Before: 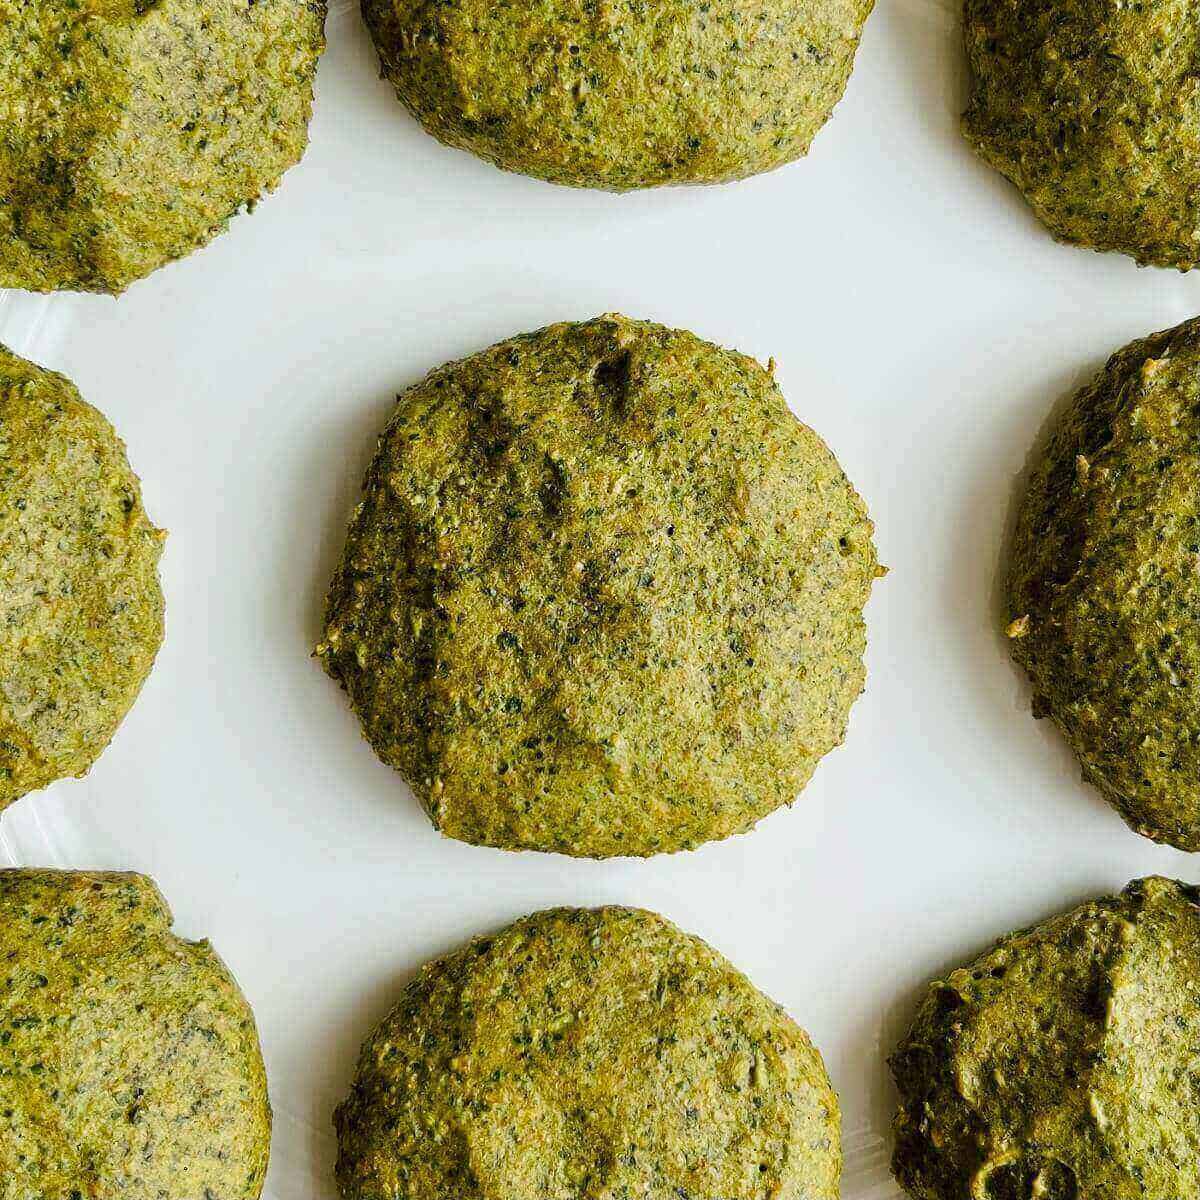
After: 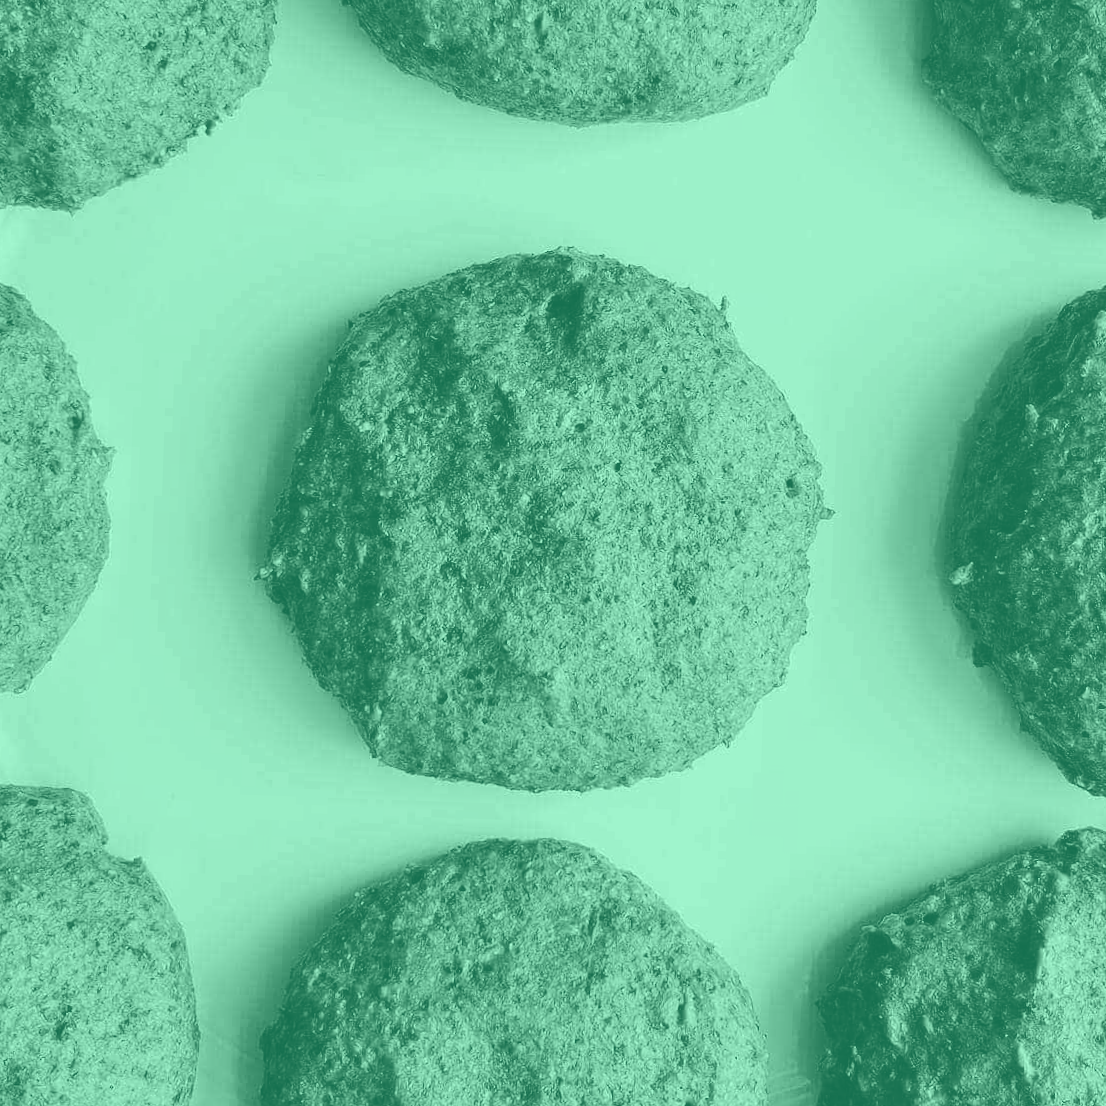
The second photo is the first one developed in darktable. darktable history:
exposure: black level correction -0.025, exposure -0.117 EV, compensate highlight preservation false
crop and rotate: angle -1.96°, left 3.097%, top 4.154%, right 1.586%, bottom 0.529%
colorize: hue 147.6°, saturation 65%, lightness 21.64%
tone equalizer: -8 EV -0.75 EV, -7 EV -0.7 EV, -6 EV -0.6 EV, -5 EV -0.4 EV, -3 EV 0.4 EV, -2 EV 0.6 EV, -1 EV 0.7 EV, +0 EV 0.75 EV, edges refinement/feathering 500, mask exposure compensation -1.57 EV, preserve details no
